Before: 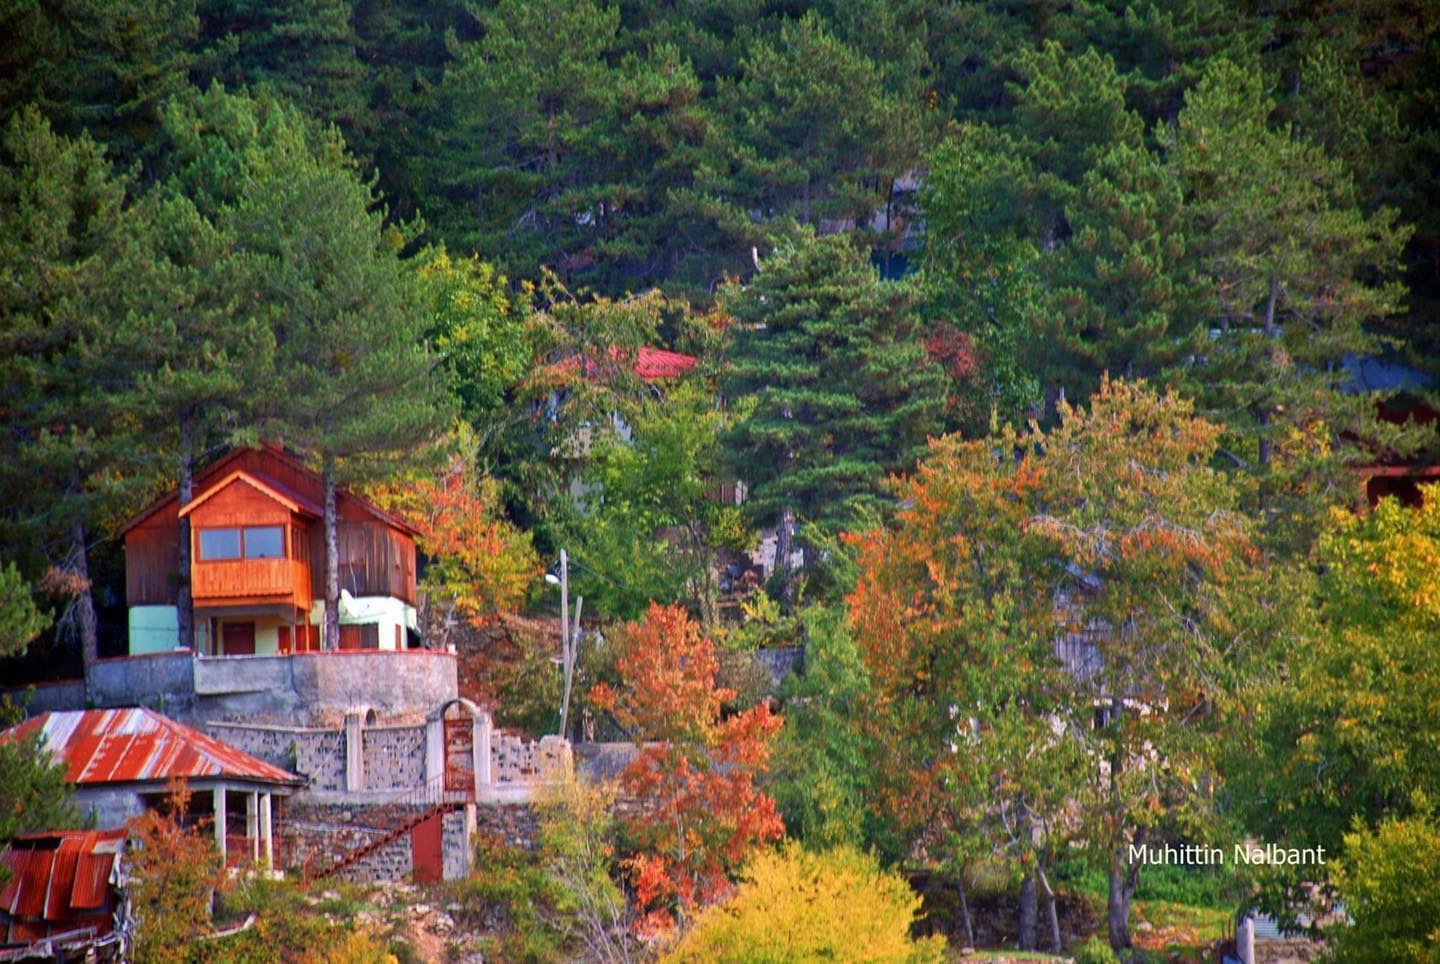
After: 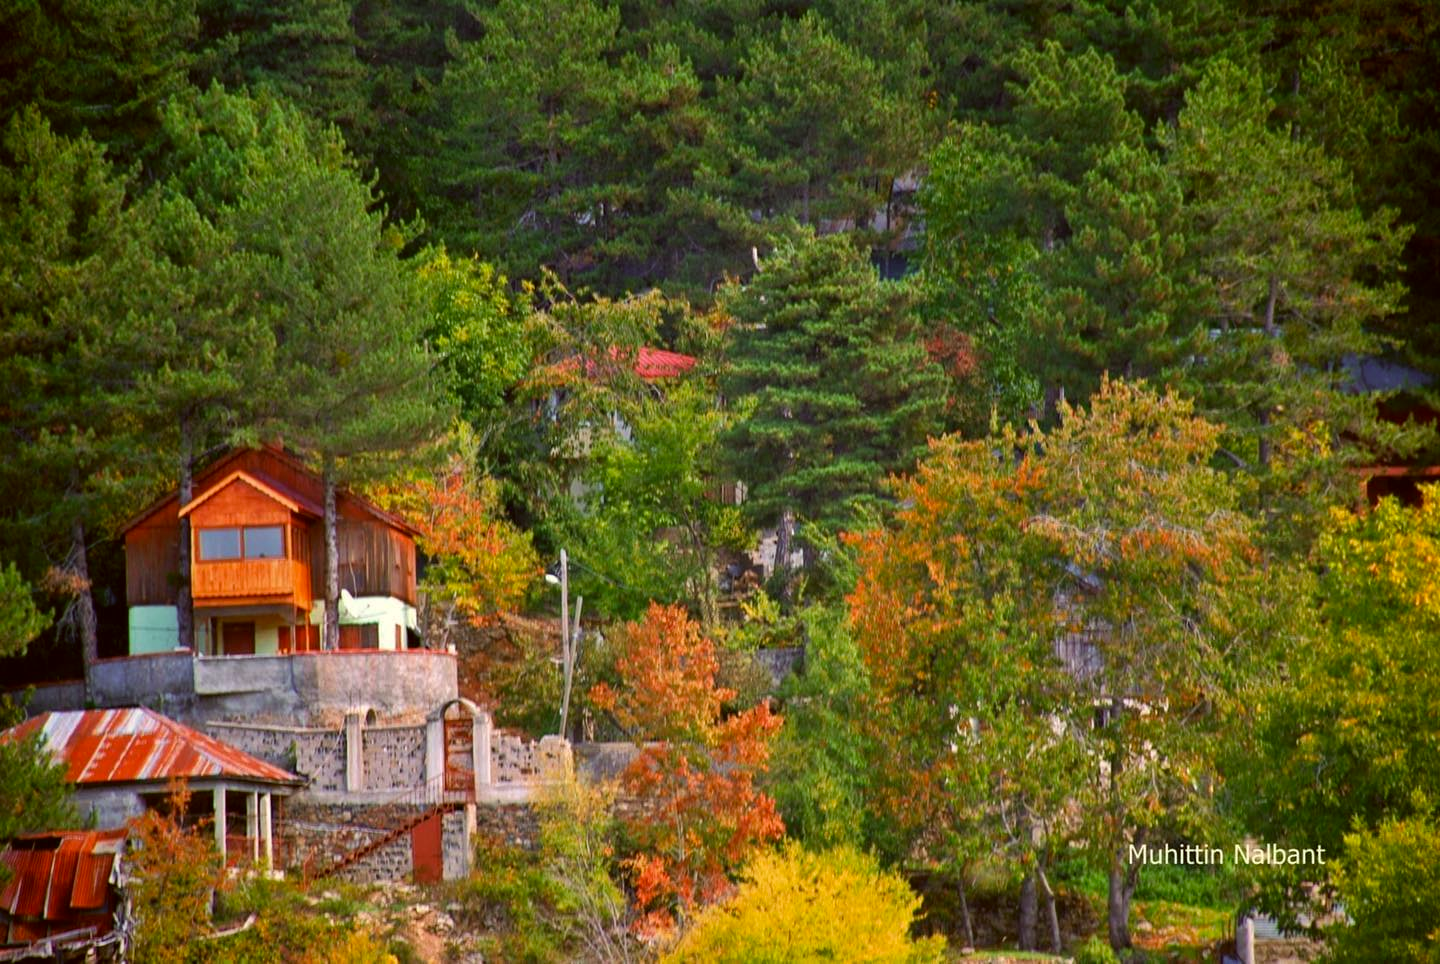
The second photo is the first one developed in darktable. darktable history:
color correction: highlights a* -1.64, highlights b* 10.23, shadows a* 0.394, shadows b* 19
